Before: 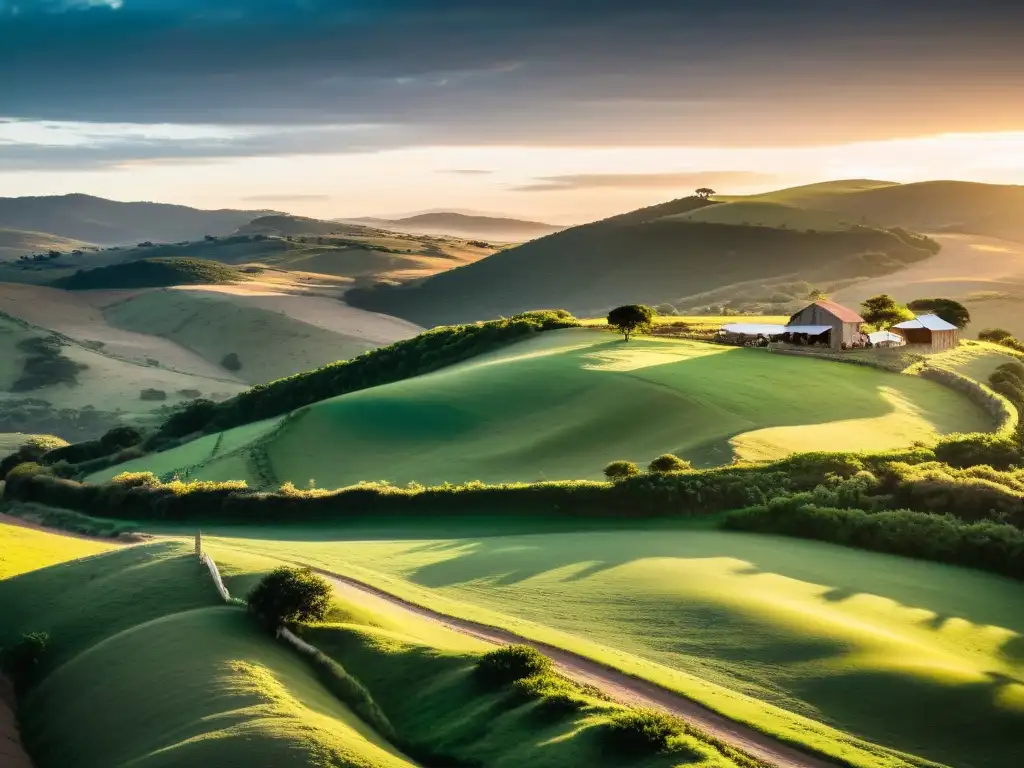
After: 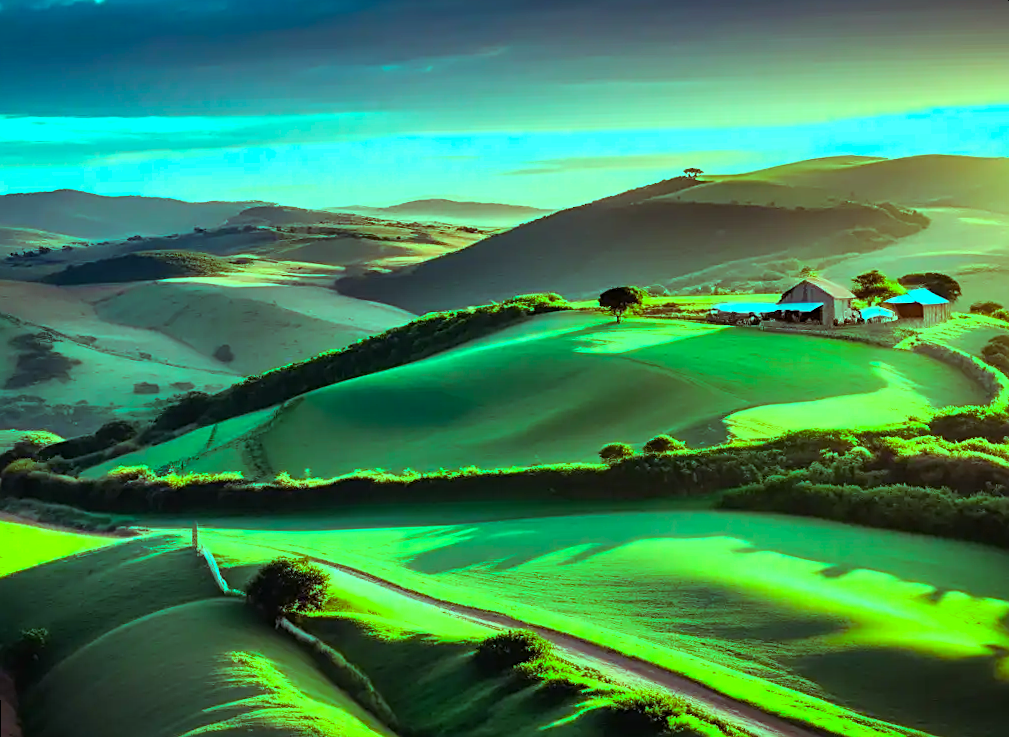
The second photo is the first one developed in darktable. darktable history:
rotate and perspective: rotation -1.42°, crop left 0.016, crop right 0.984, crop top 0.035, crop bottom 0.965
color balance rgb: shadows lift › luminance 0.49%, shadows lift › chroma 6.83%, shadows lift › hue 300.29°, power › hue 208.98°, highlights gain › luminance 20.24%, highlights gain › chroma 13.17%, highlights gain › hue 173.85°, perceptual saturation grading › global saturation 18.05%
sharpen: on, module defaults
